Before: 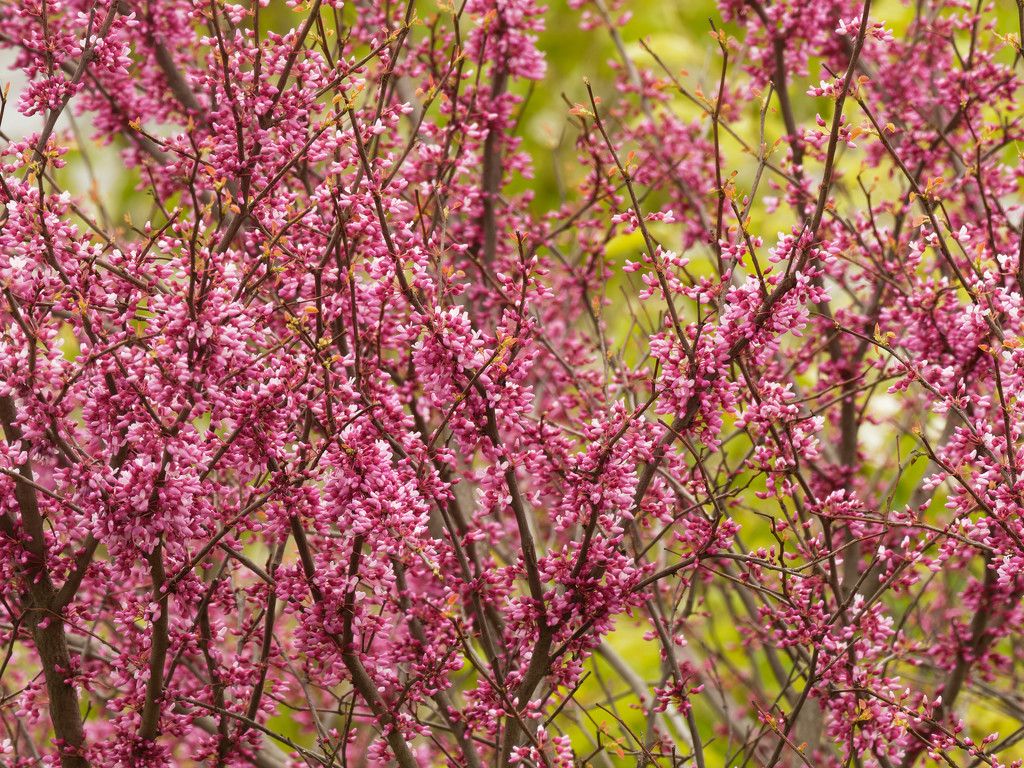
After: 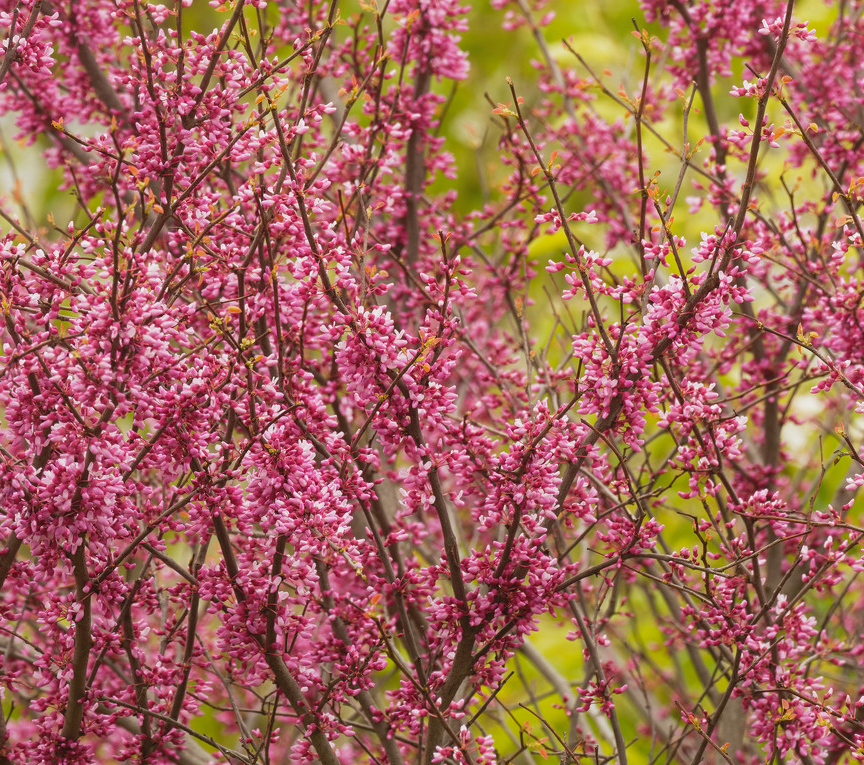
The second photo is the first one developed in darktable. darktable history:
contrast equalizer: y [[0.439, 0.44, 0.442, 0.457, 0.493, 0.498], [0.5 ×6], [0.5 ×6], [0 ×6], [0 ×6]], mix 0.59
crop: left 7.598%, right 7.873%
